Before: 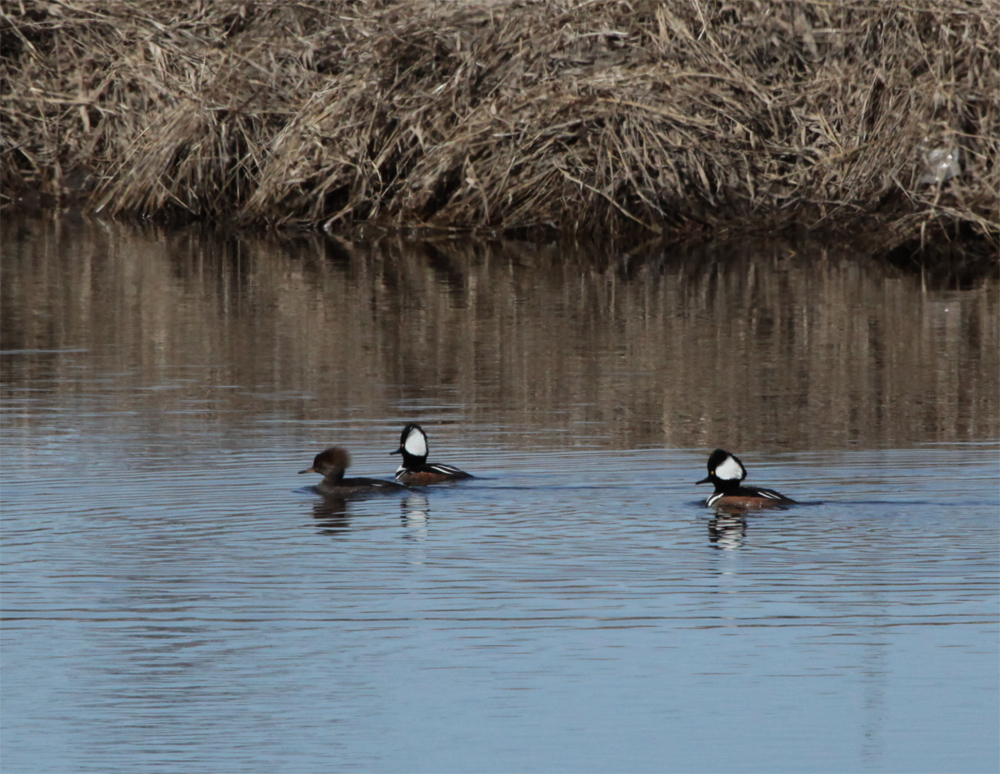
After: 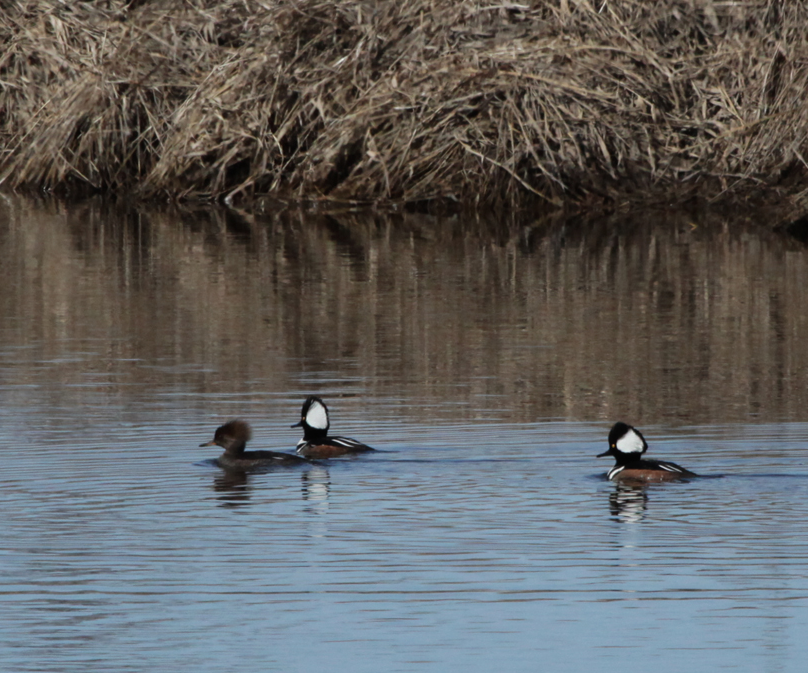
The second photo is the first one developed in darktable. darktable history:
crop: left 9.911%, top 3.587%, right 9.221%, bottom 9.42%
